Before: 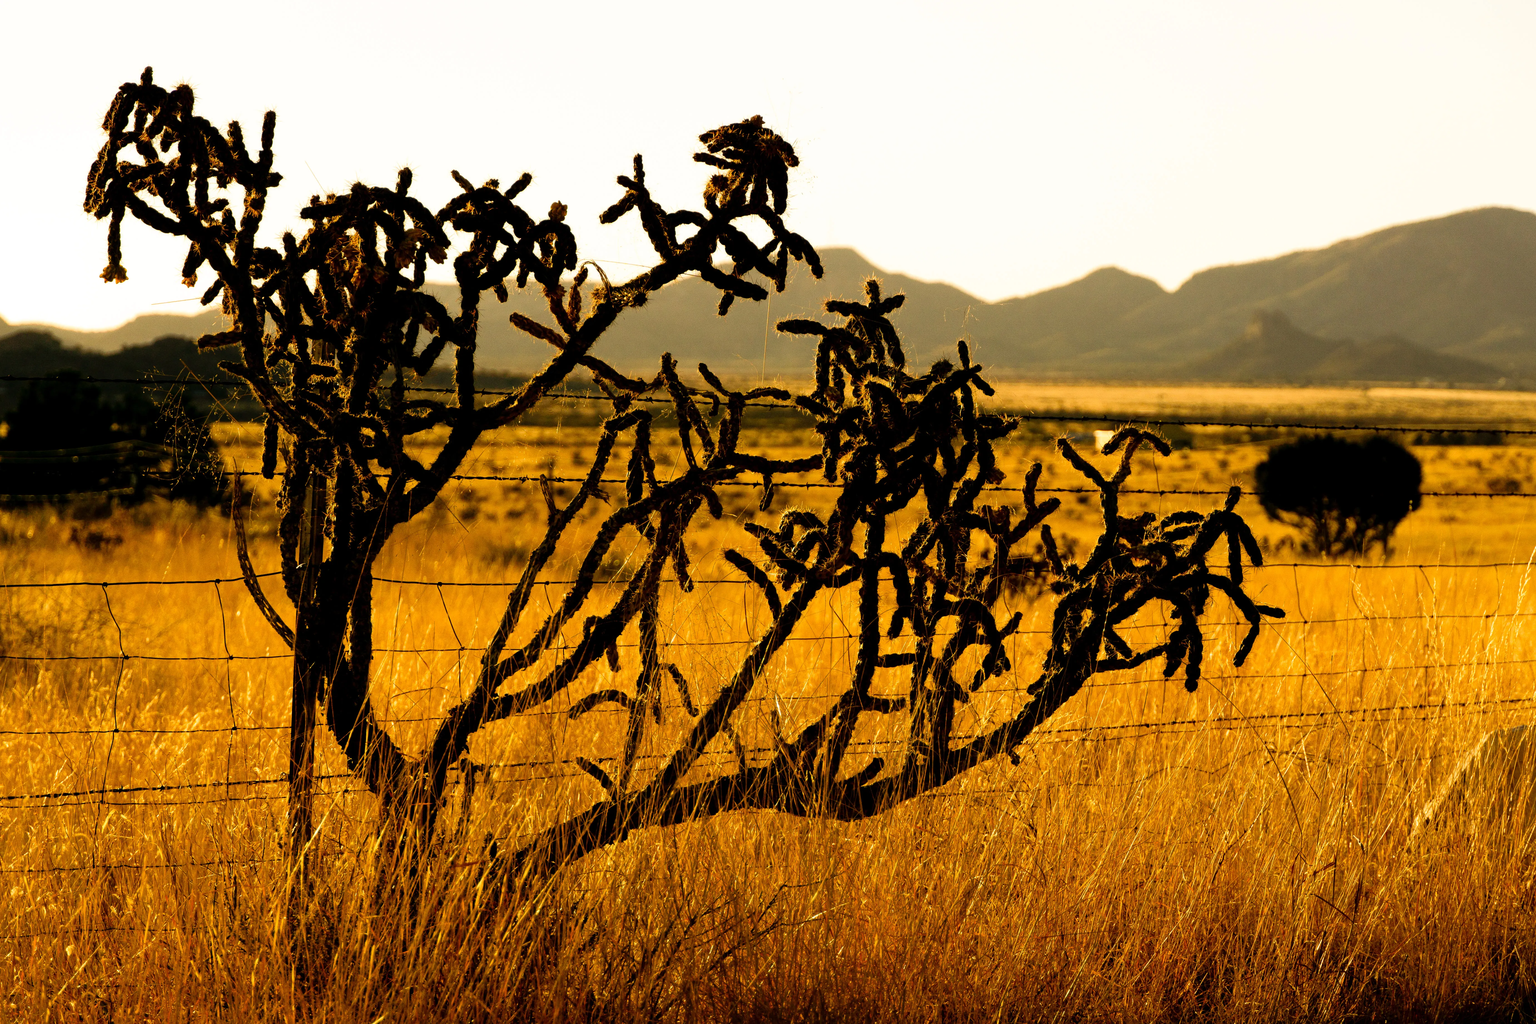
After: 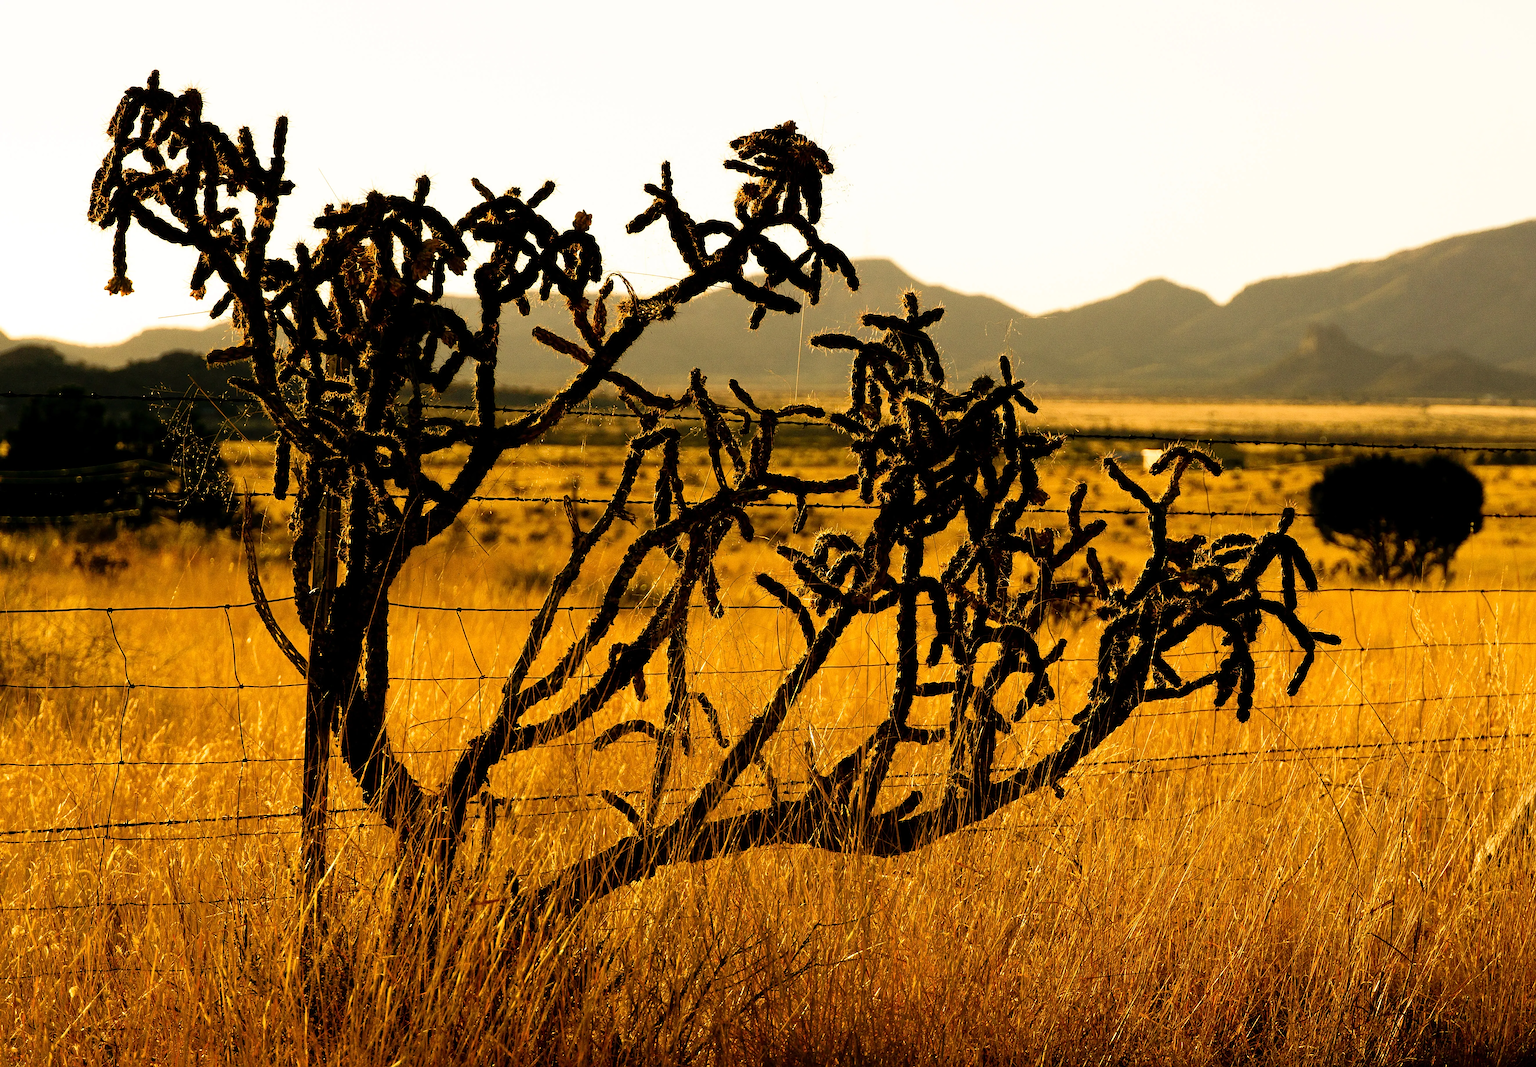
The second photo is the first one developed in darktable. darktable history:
sharpen: on, module defaults
grain: coarseness 0.09 ISO, strength 10%
crop: right 4.126%, bottom 0.031%
